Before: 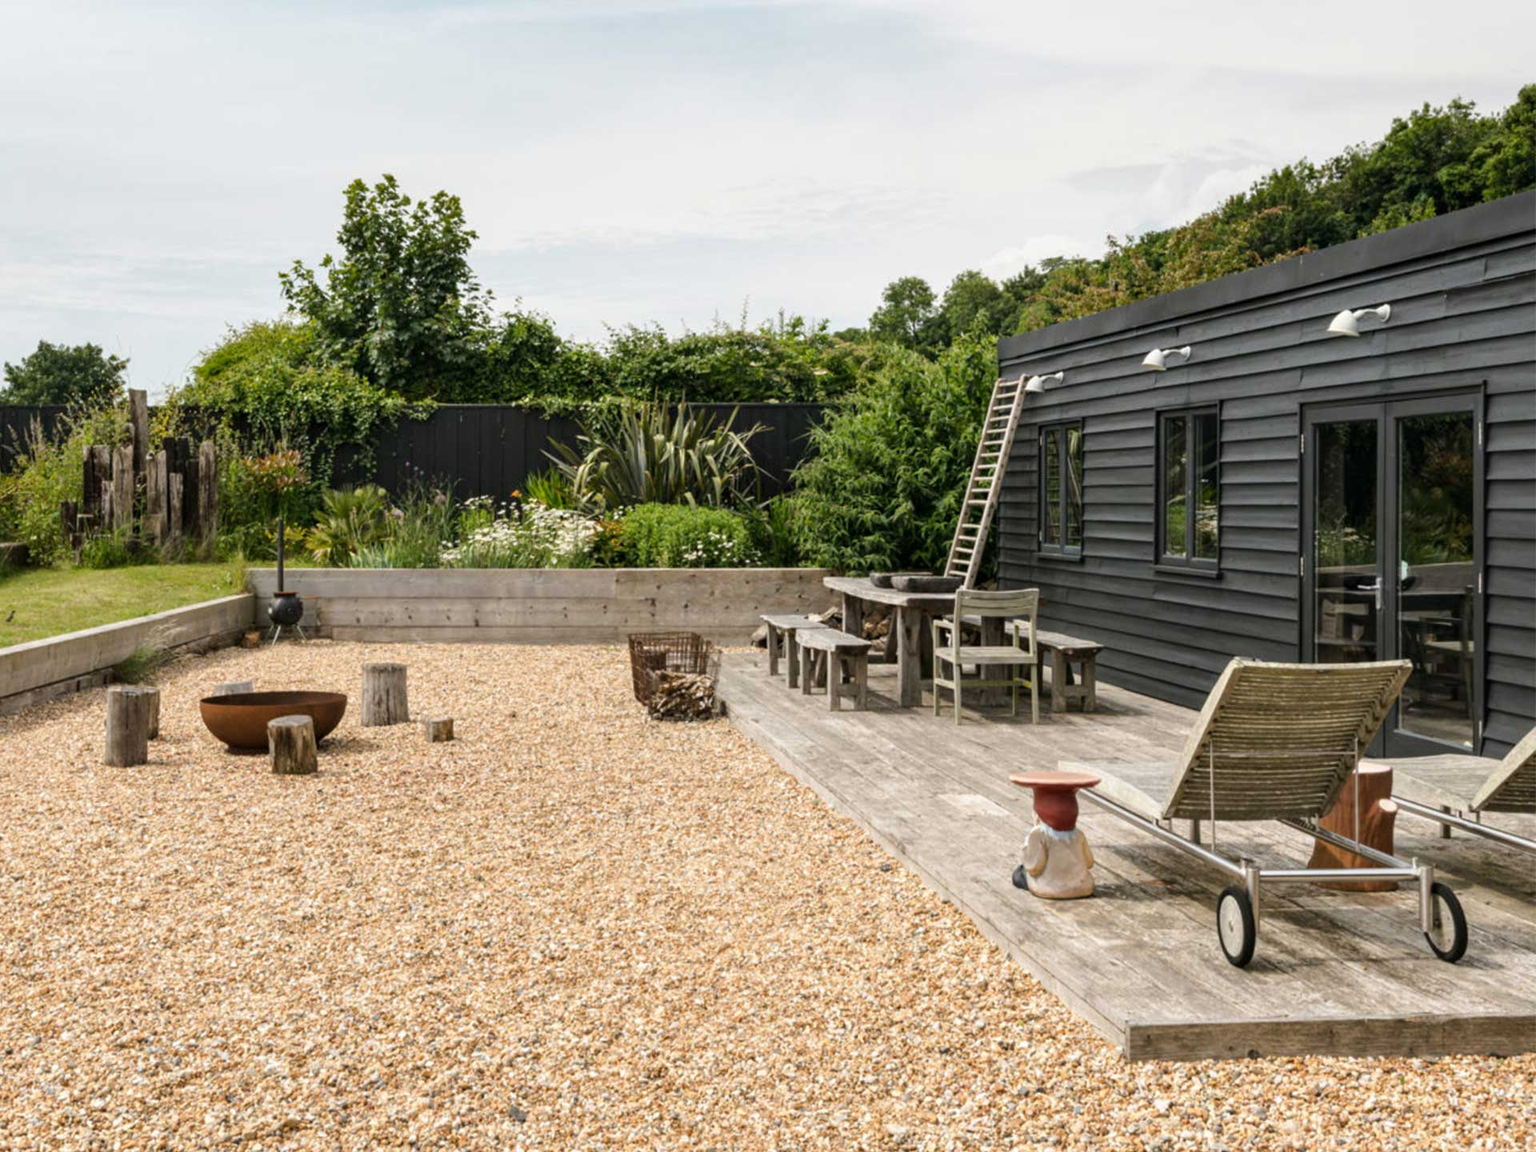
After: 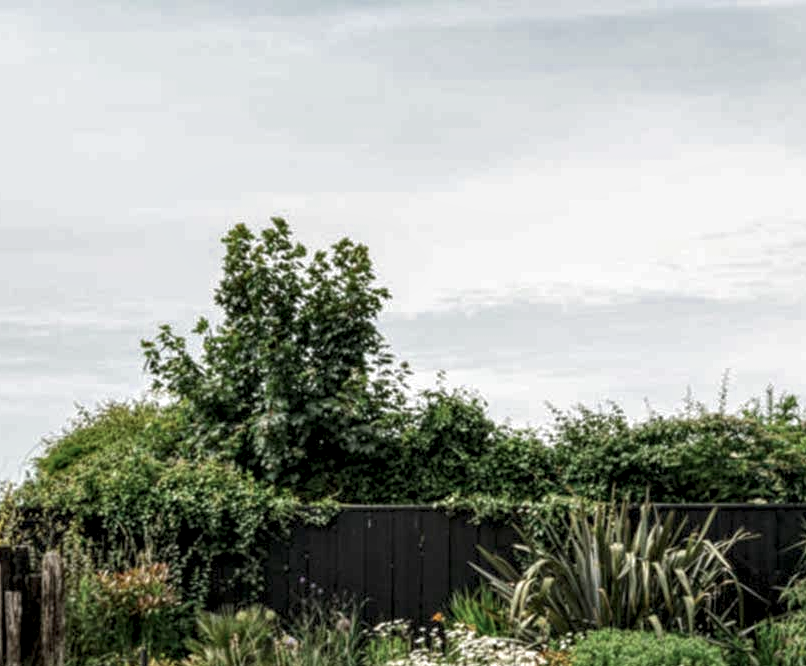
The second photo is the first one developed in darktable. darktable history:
color zones: curves: ch0 [(0, 0.5) (0.125, 0.4) (0.25, 0.5) (0.375, 0.4) (0.5, 0.4) (0.625, 0.35) (0.75, 0.35) (0.875, 0.5)]; ch1 [(0, 0.35) (0.125, 0.45) (0.25, 0.35) (0.375, 0.35) (0.5, 0.35) (0.625, 0.35) (0.75, 0.45) (0.875, 0.35)]; ch2 [(0, 0.6) (0.125, 0.5) (0.25, 0.5) (0.375, 0.6) (0.5, 0.6) (0.625, 0.5) (0.75, 0.5) (0.875, 0.5)]
local contrast: highlights 100%, shadows 100%, detail 200%, midtone range 0.2
crop and rotate: left 10.817%, top 0.062%, right 47.194%, bottom 53.626%
